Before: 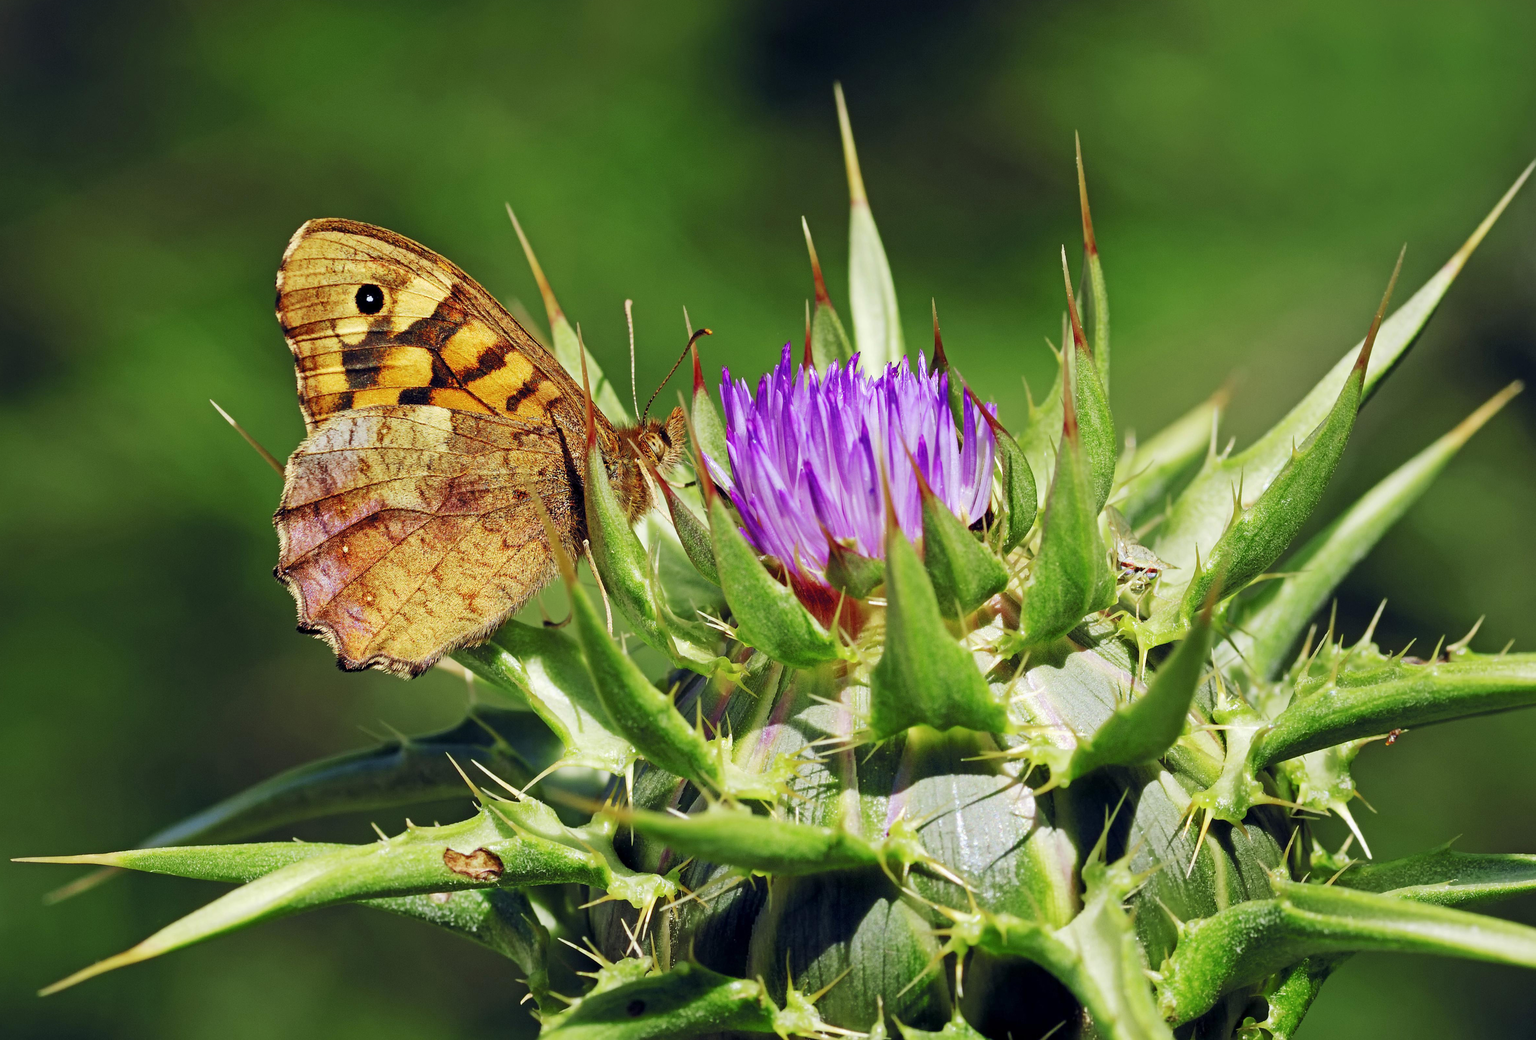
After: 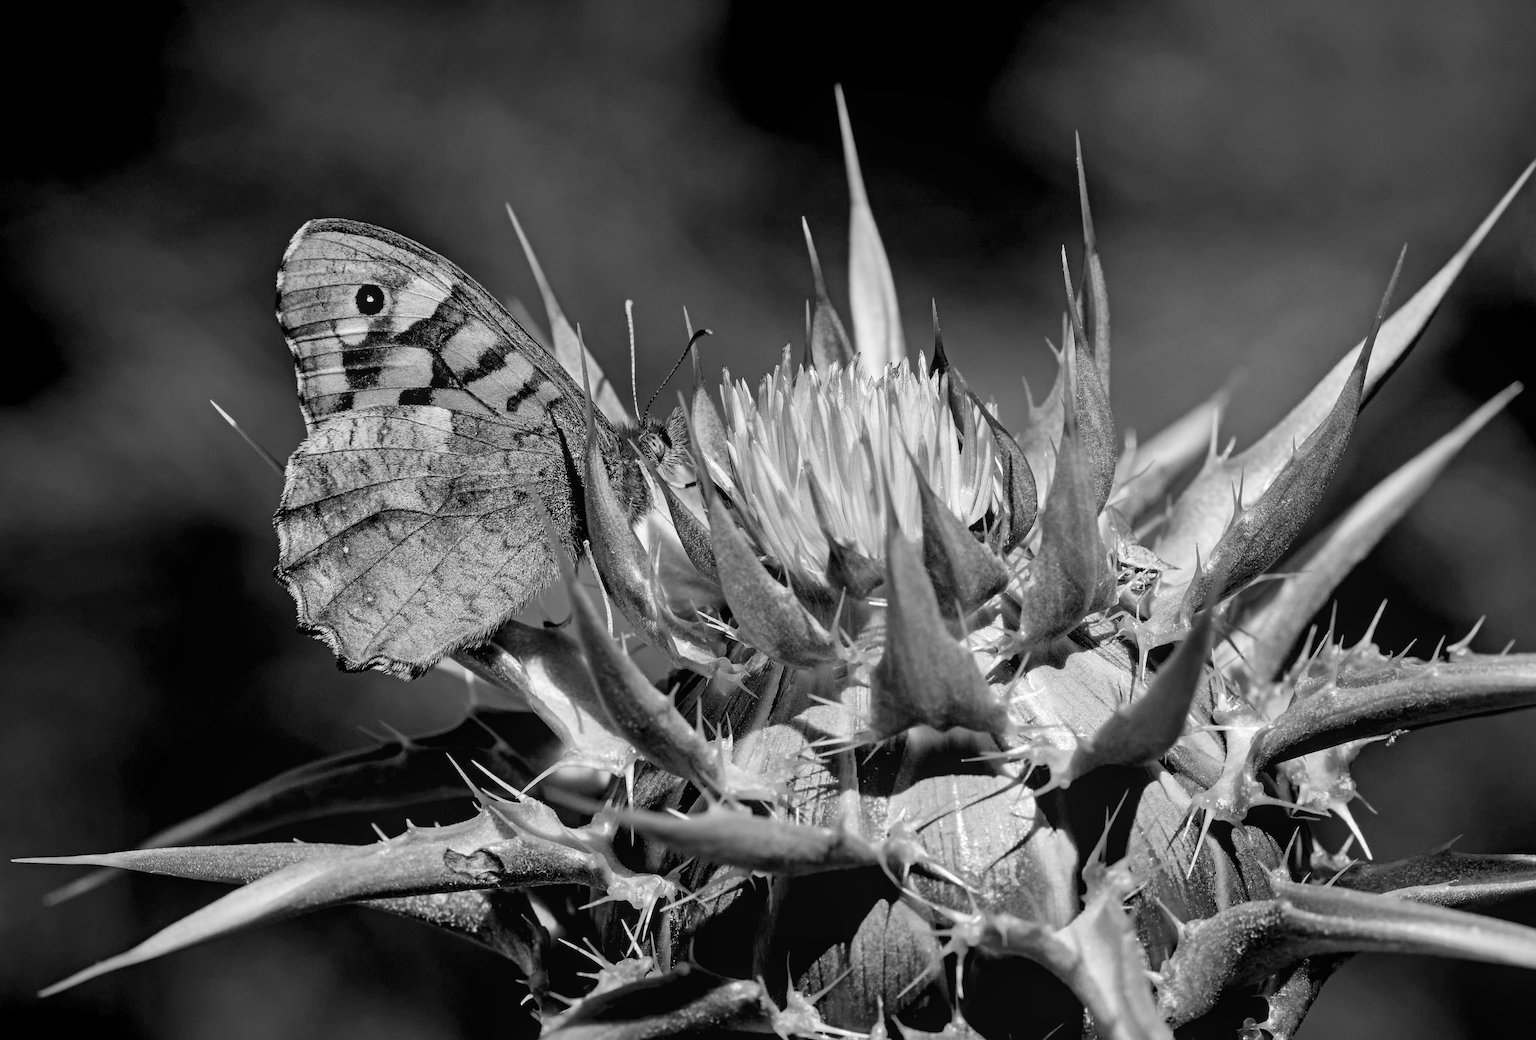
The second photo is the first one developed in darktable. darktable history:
color calibration: output gray [0.18, 0.41, 0.41, 0], gray › normalize channels true, illuminant same as pipeline (D50), adaptation XYZ, x 0.346, y 0.359, gamut compression 0
local contrast: detail 110%
exposure: black level correction 0.031, exposure 0.304 EV, compensate highlight preservation false
